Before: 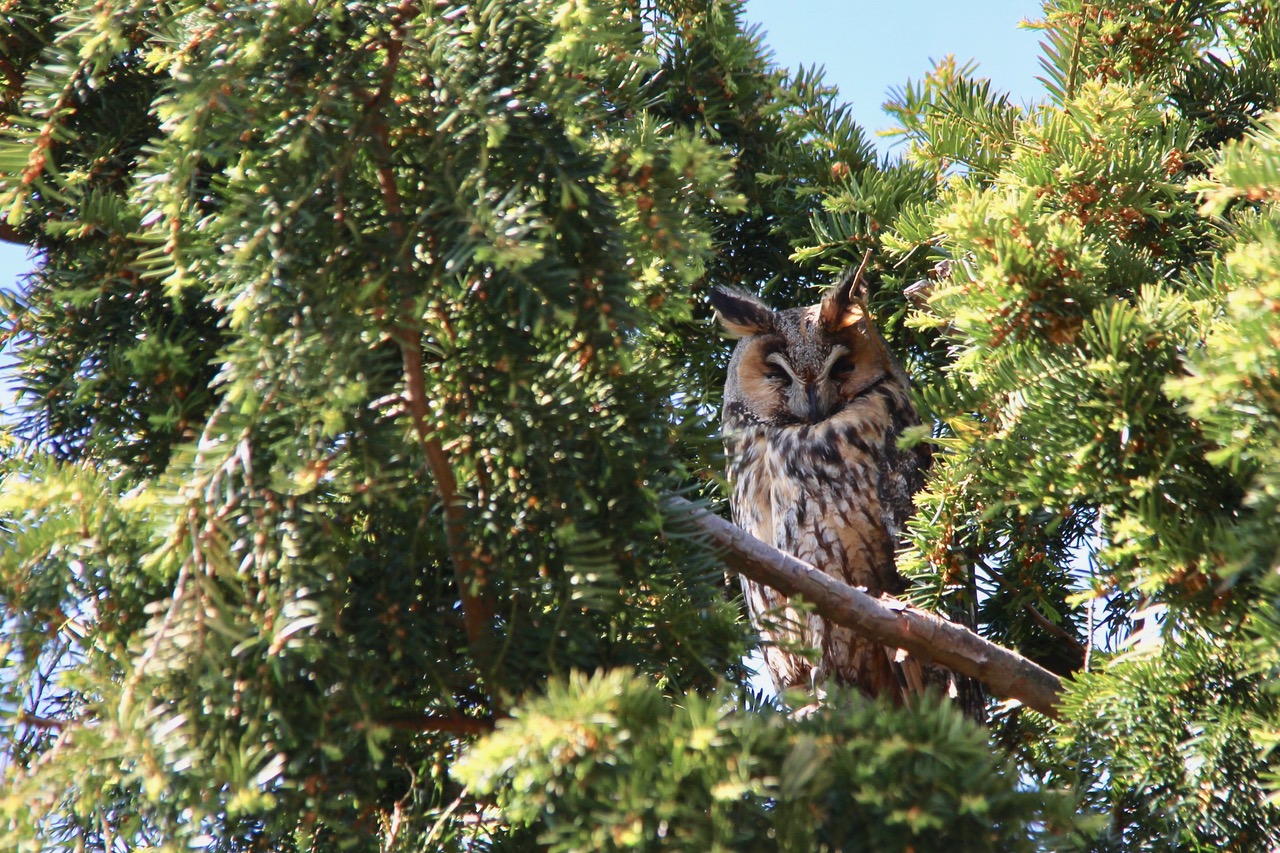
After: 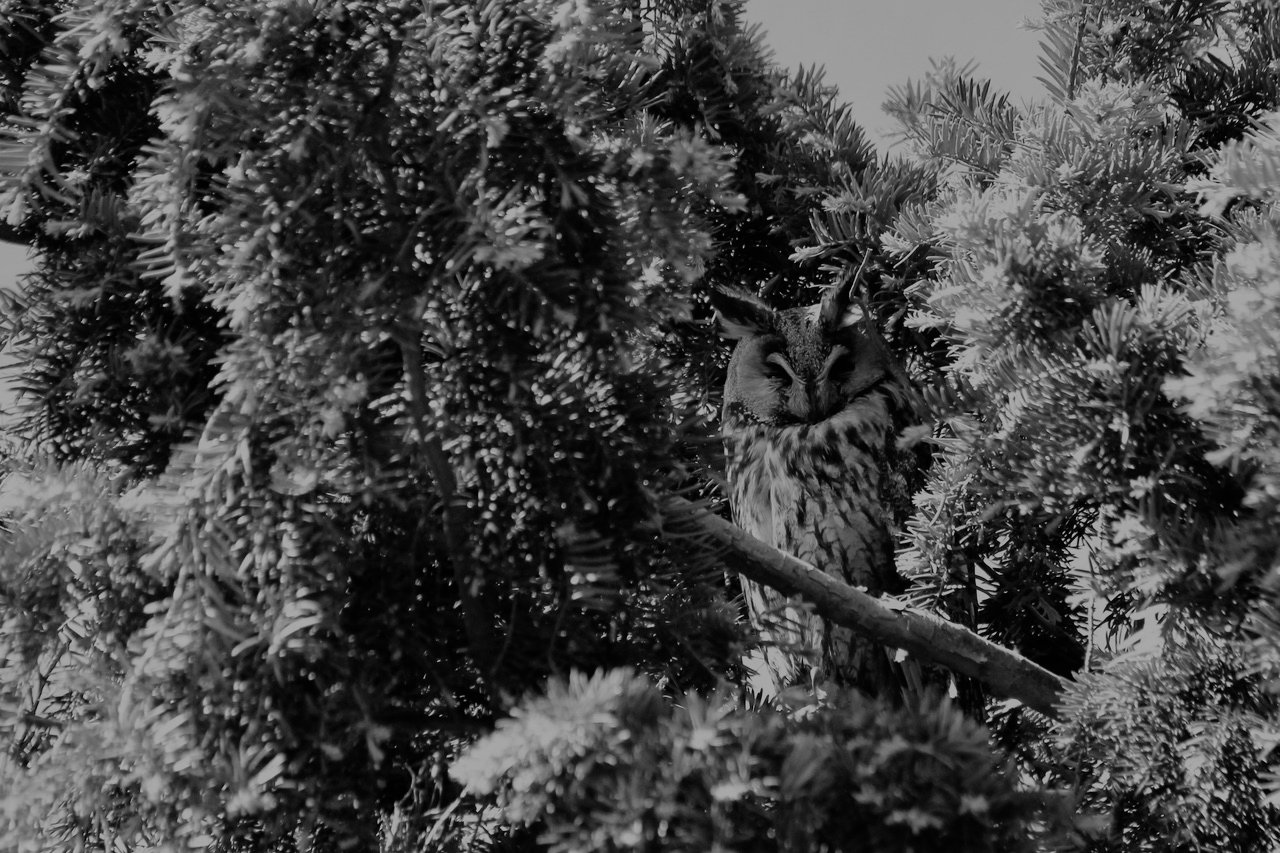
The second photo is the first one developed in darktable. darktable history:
filmic rgb: black relative exposure -7.65 EV, white relative exposure 4.56 EV, hardness 3.61
monochrome: a -4.13, b 5.16, size 1
exposure: exposure -1 EV, compensate highlight preservation false
